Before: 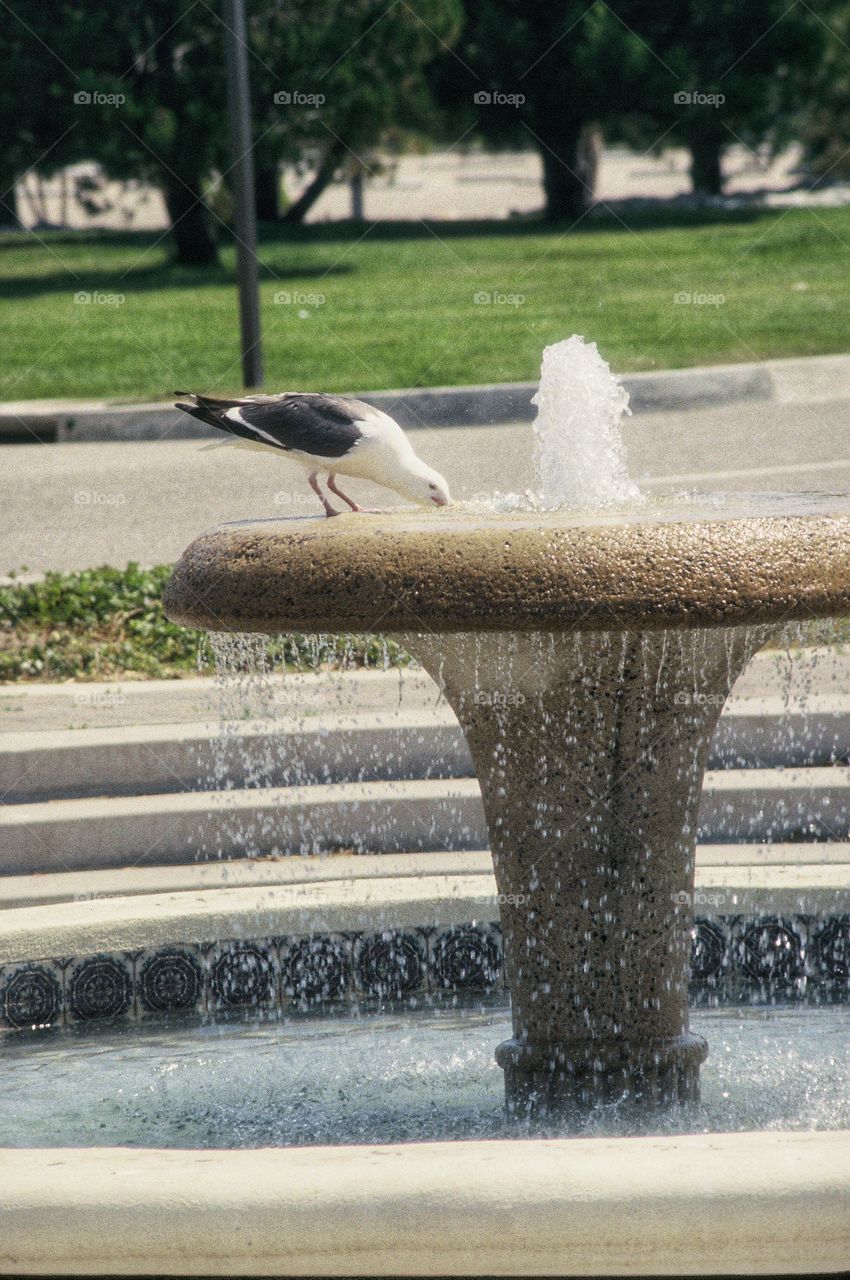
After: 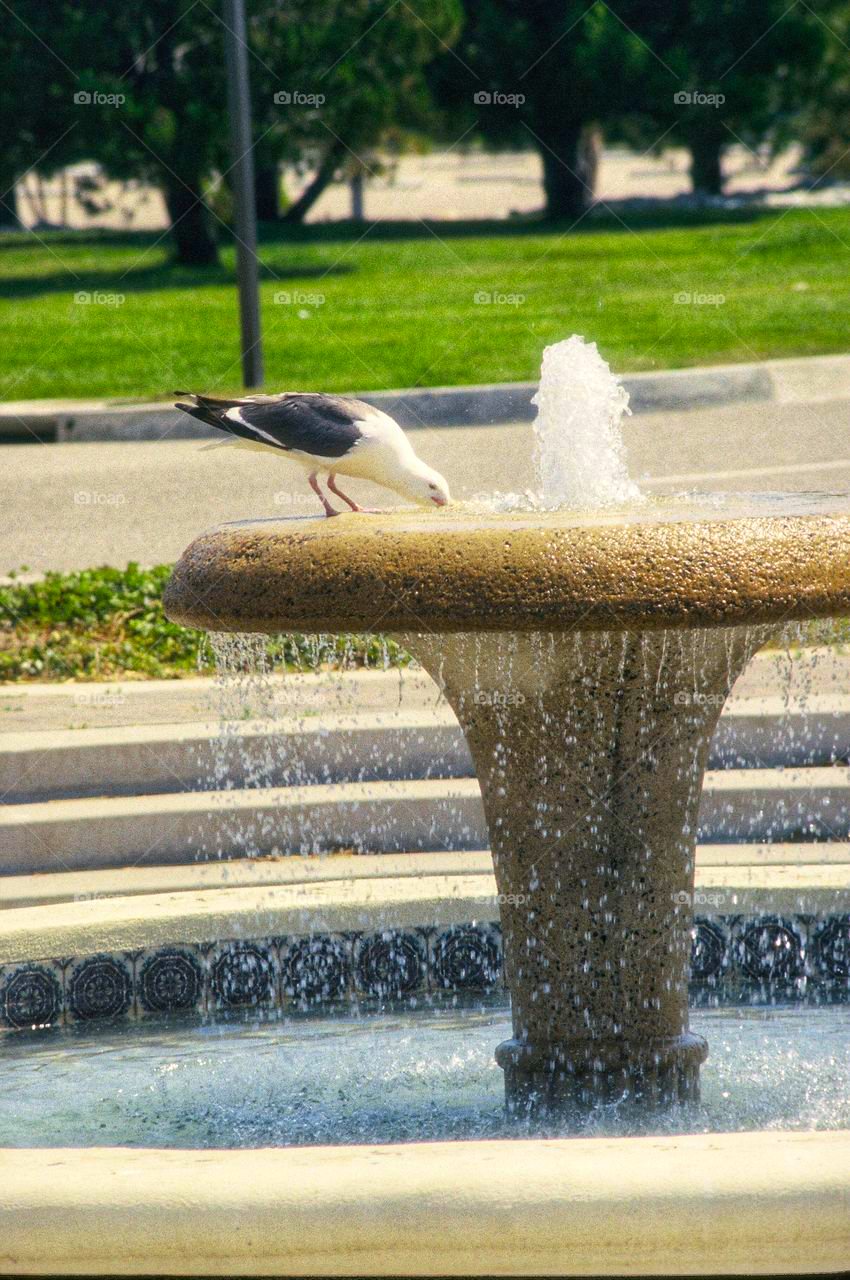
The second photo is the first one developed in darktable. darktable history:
exposure: exposure 0.2 EV, compensate highlight preservation false
color contrast: green-magenta contrast 1.55, blue-yellow contrast 1.83
